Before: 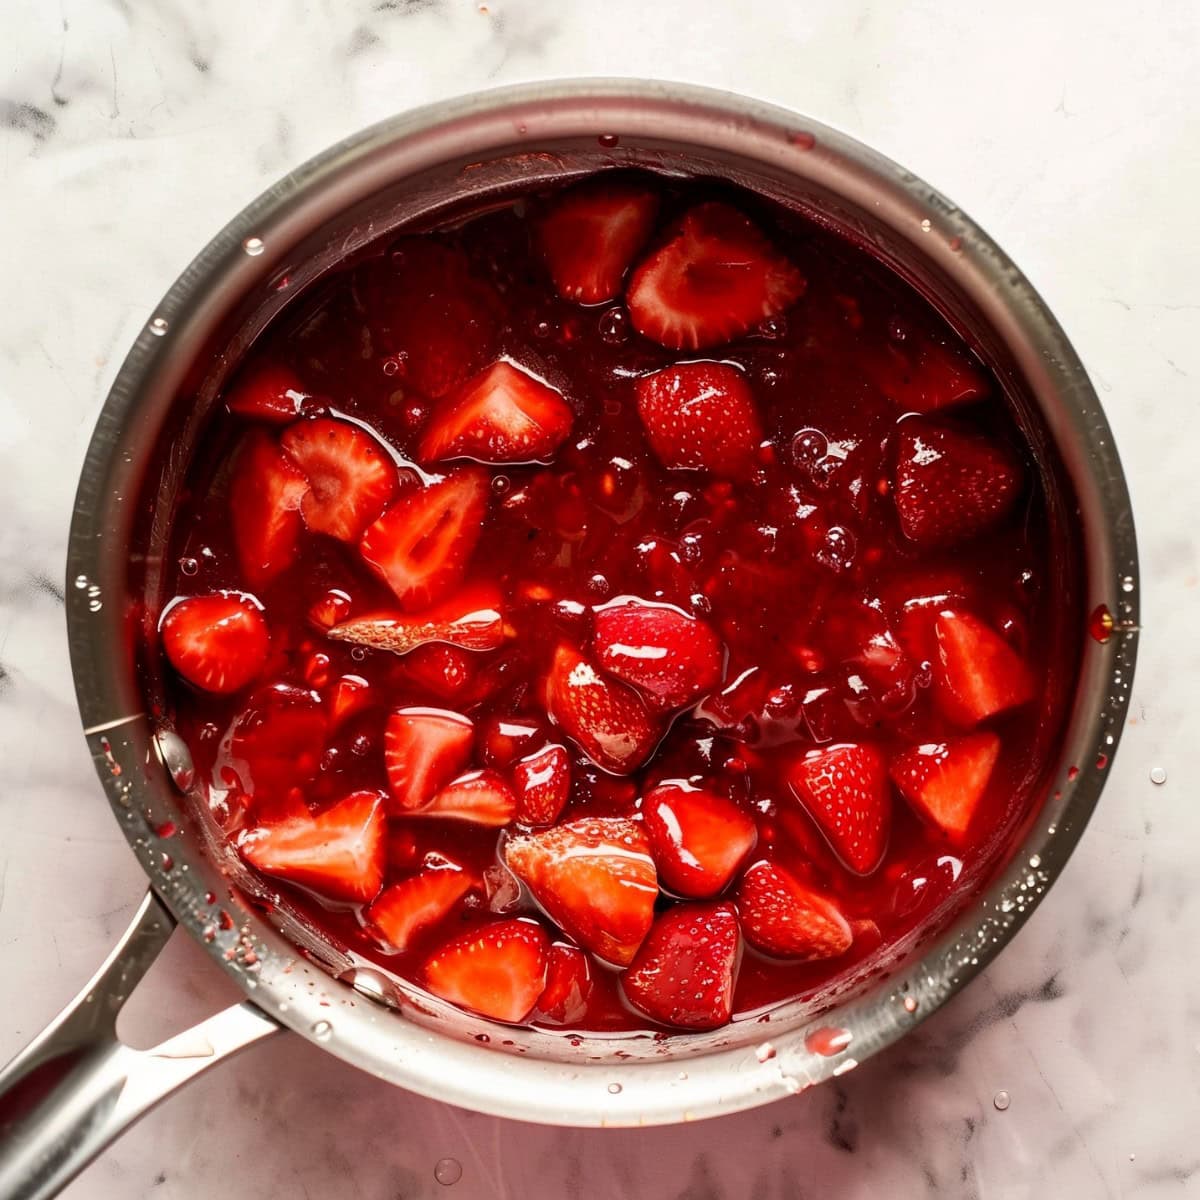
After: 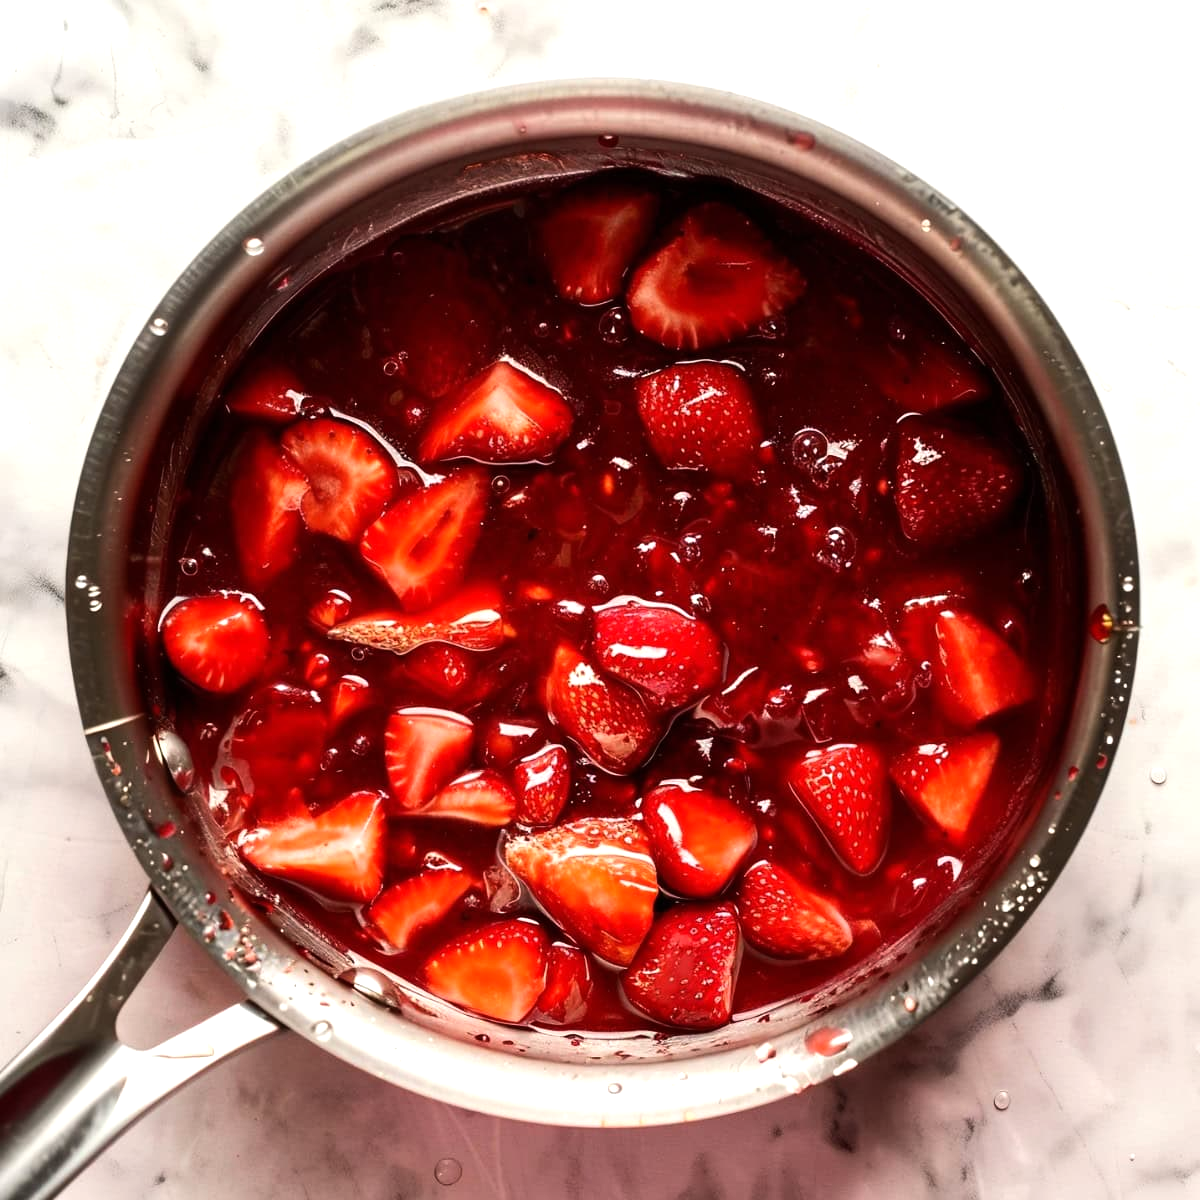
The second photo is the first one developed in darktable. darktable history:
tone equalizer: -8 EV -0.403 EV, -7 EV -0.4 EV, -6 EV -0.341 EV, -5 EV -0.19 EV, -3 EV 0.24 EV, -2 EV 0.353 EV, -1 EV 0.395 EV, +0 EV 0.428 EV, edges refinement/feathering 500, mask exposure compensation -1.57 EV, preserve details no
